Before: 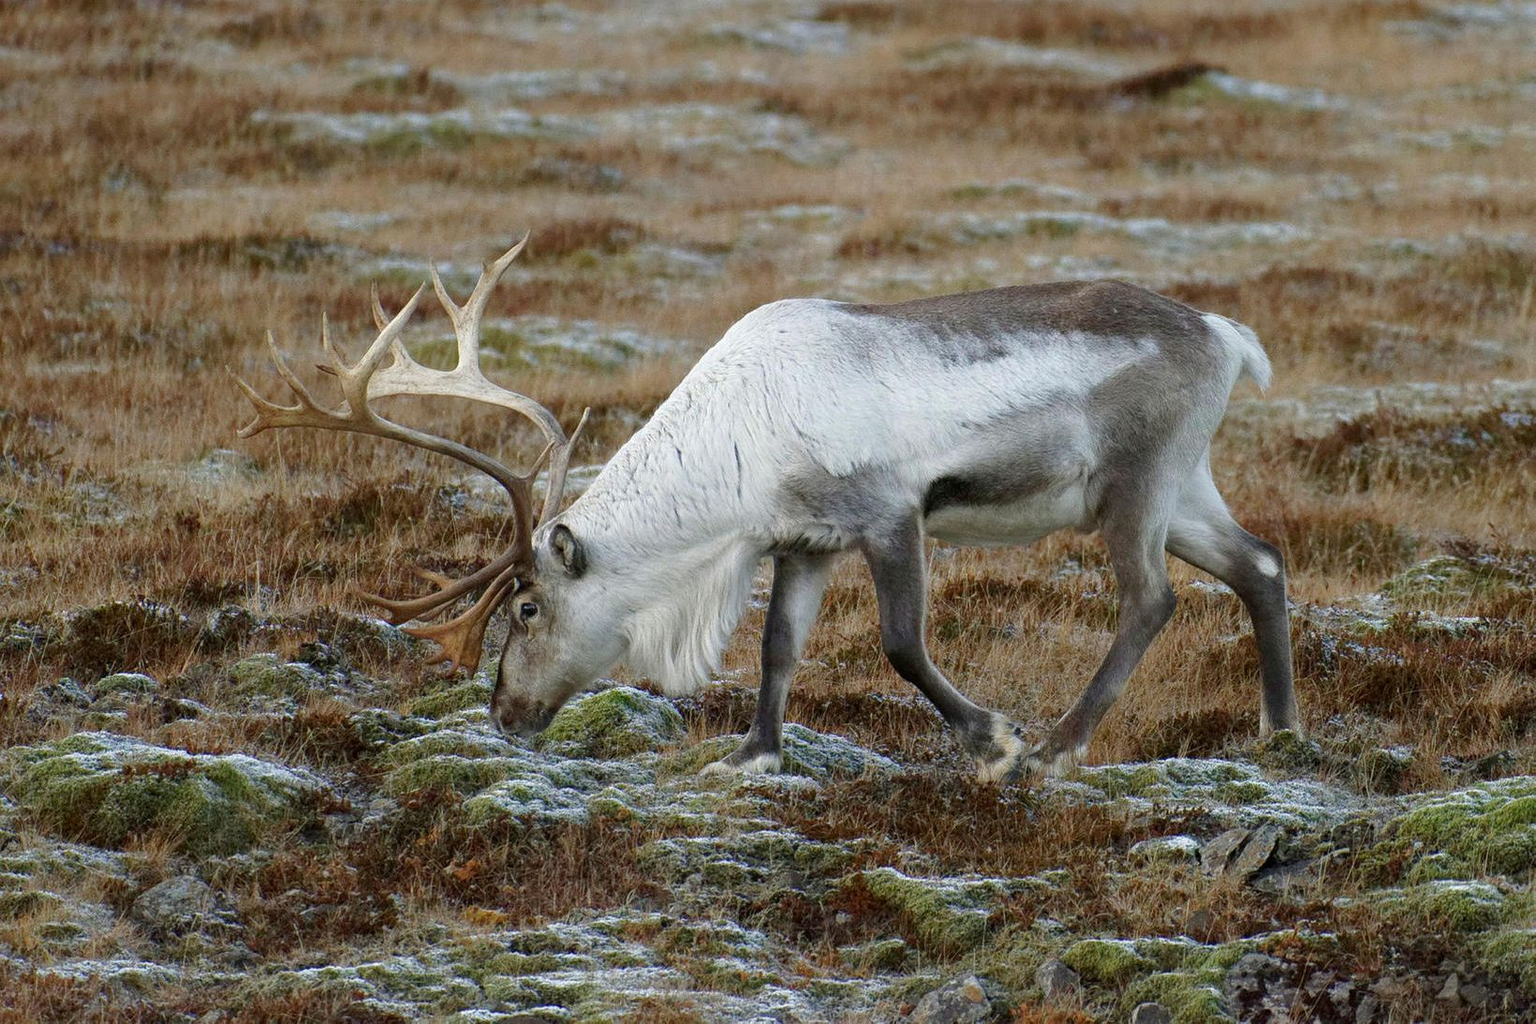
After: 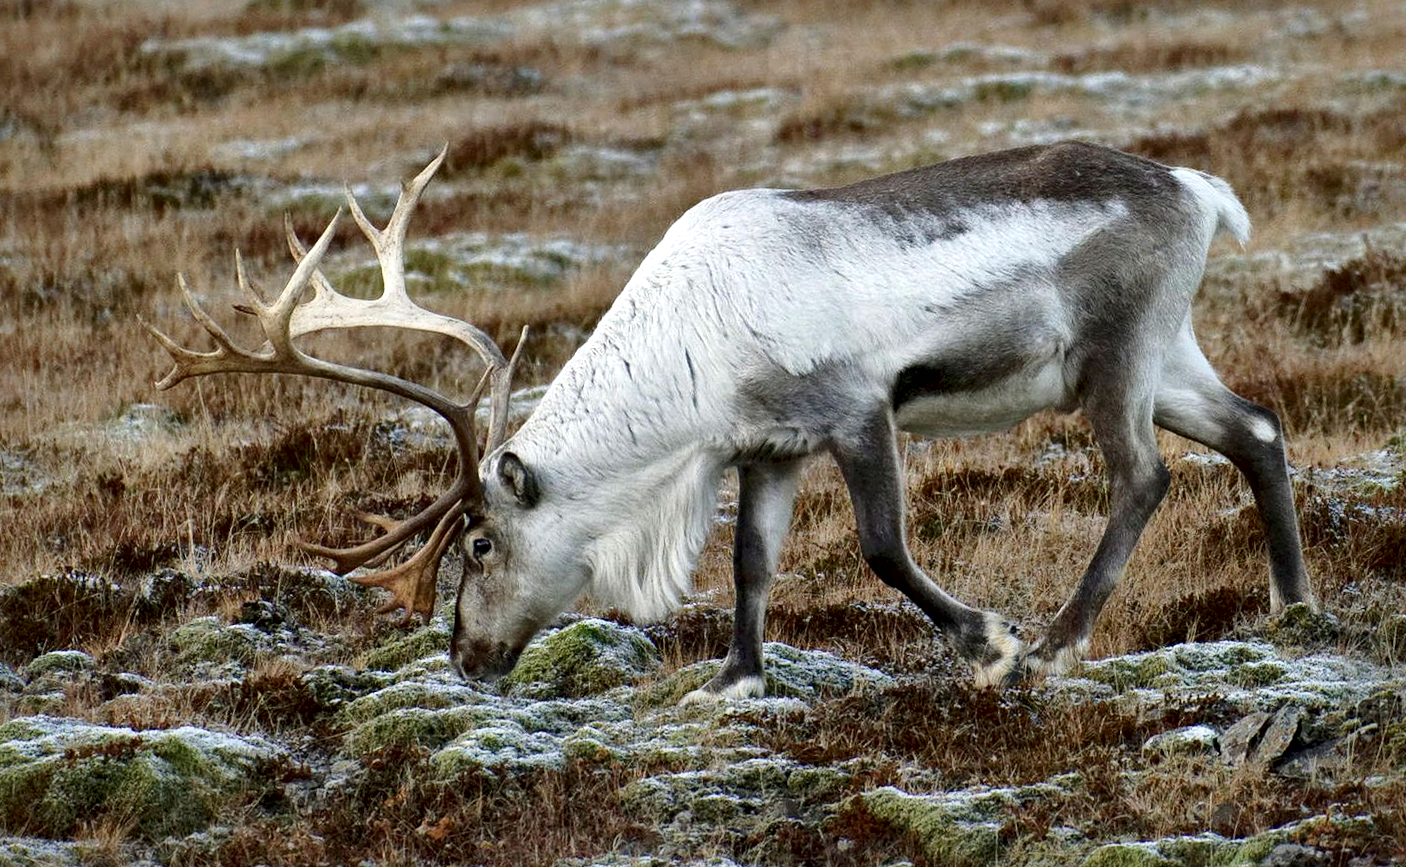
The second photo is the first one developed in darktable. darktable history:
rotate and perspective: rotation -5°, crop left 0.05, crop right 0.952, crop top 0.11, crop bottom 0.89
crop: left 3.305%, top 6.436%, right 6.389%, bottom 3.258%
local contrast: mode bilateral grid, contrast 70, coarseness 75, detail 180%, midtone range 0.2
